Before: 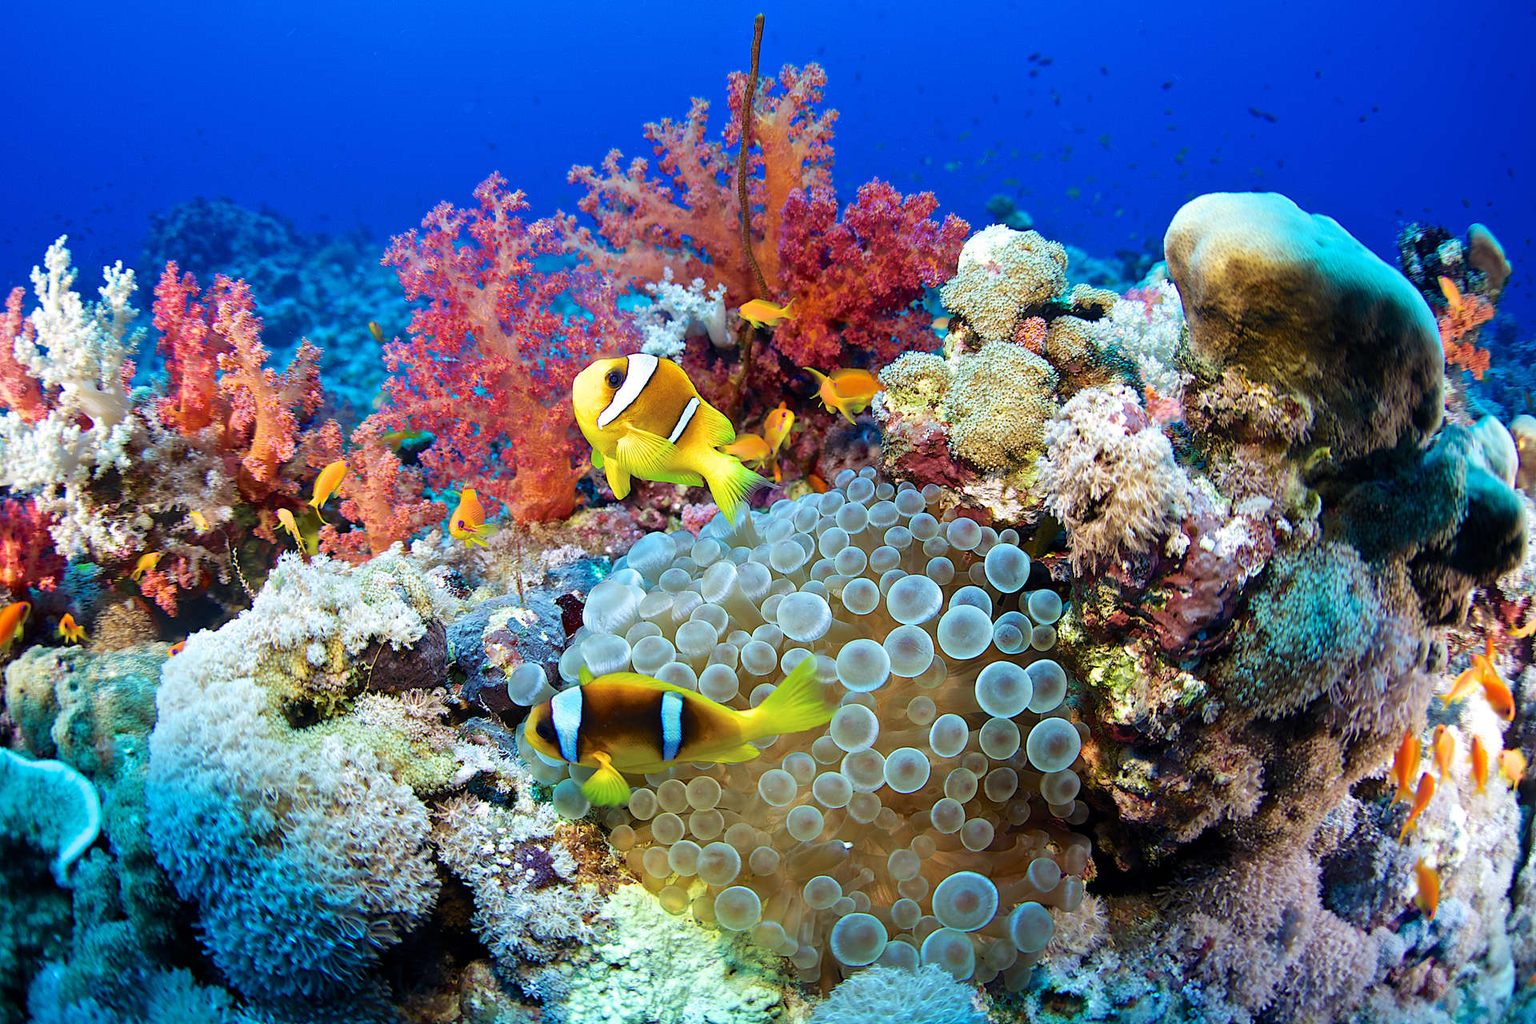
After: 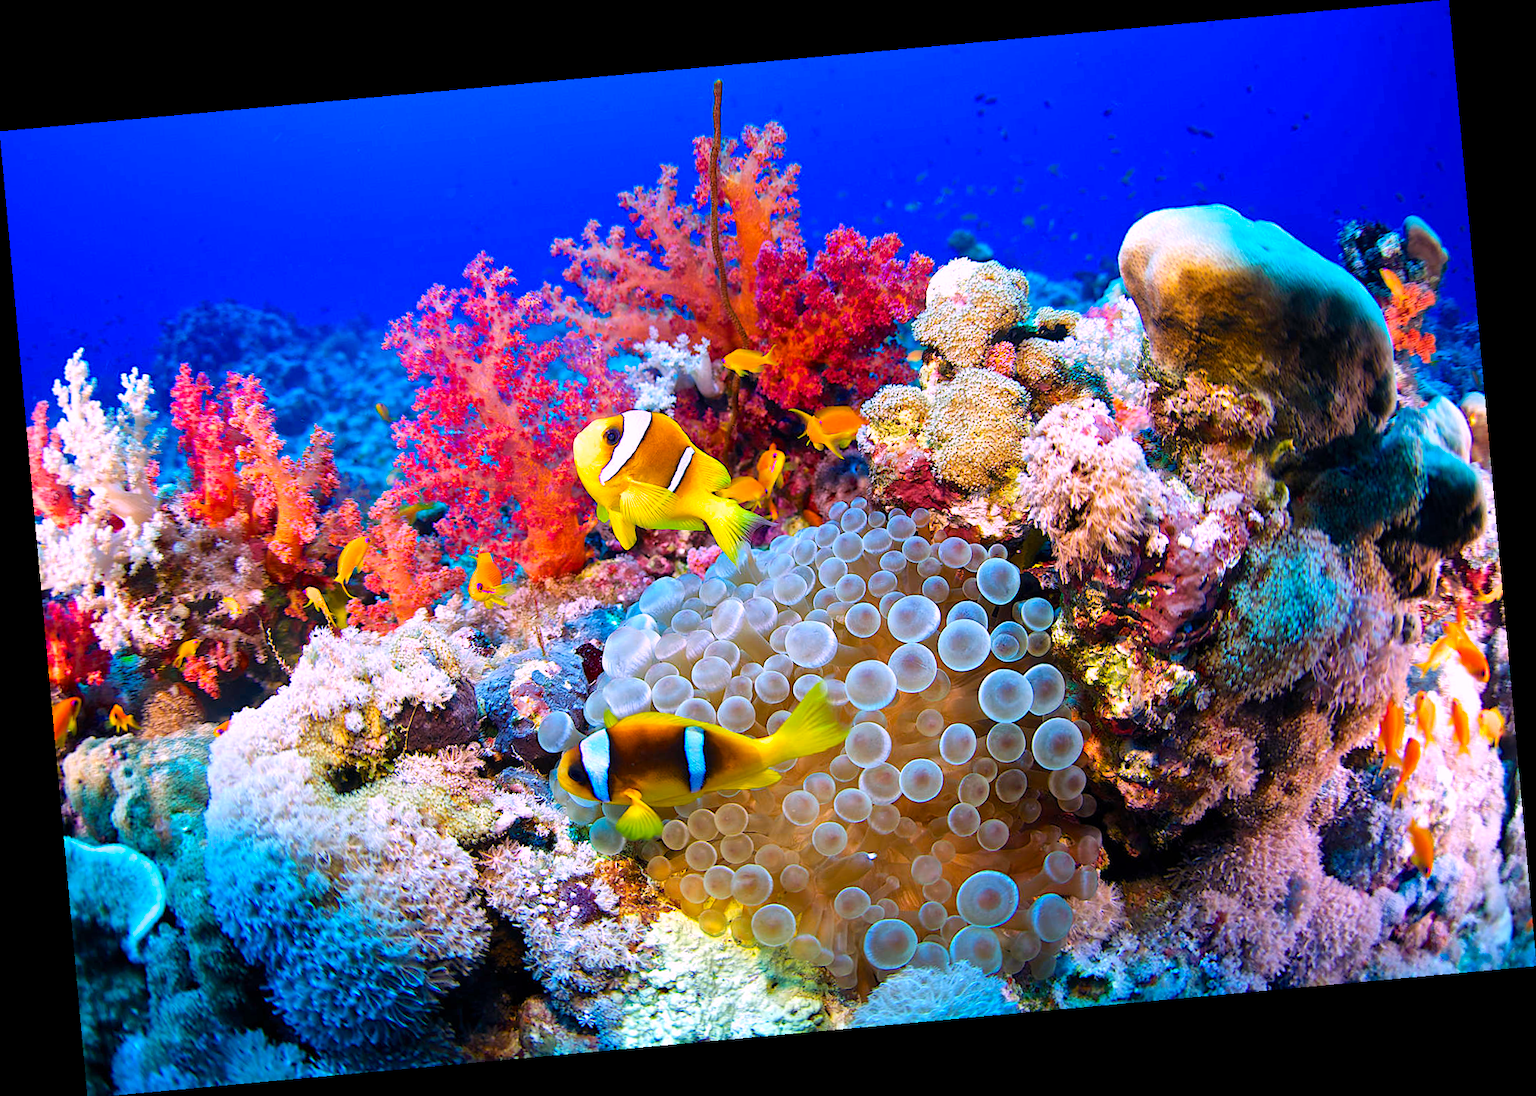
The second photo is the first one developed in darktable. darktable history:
white balance: red 1.188, blue 1.11
rotate and perspective: rotation -5.2°, automatic cropping off
color balance rgb: linear chroma grading › global chroma 8.33%, perceptual saturation grading › global saturation 18.52%, global vibrance 7.87%
